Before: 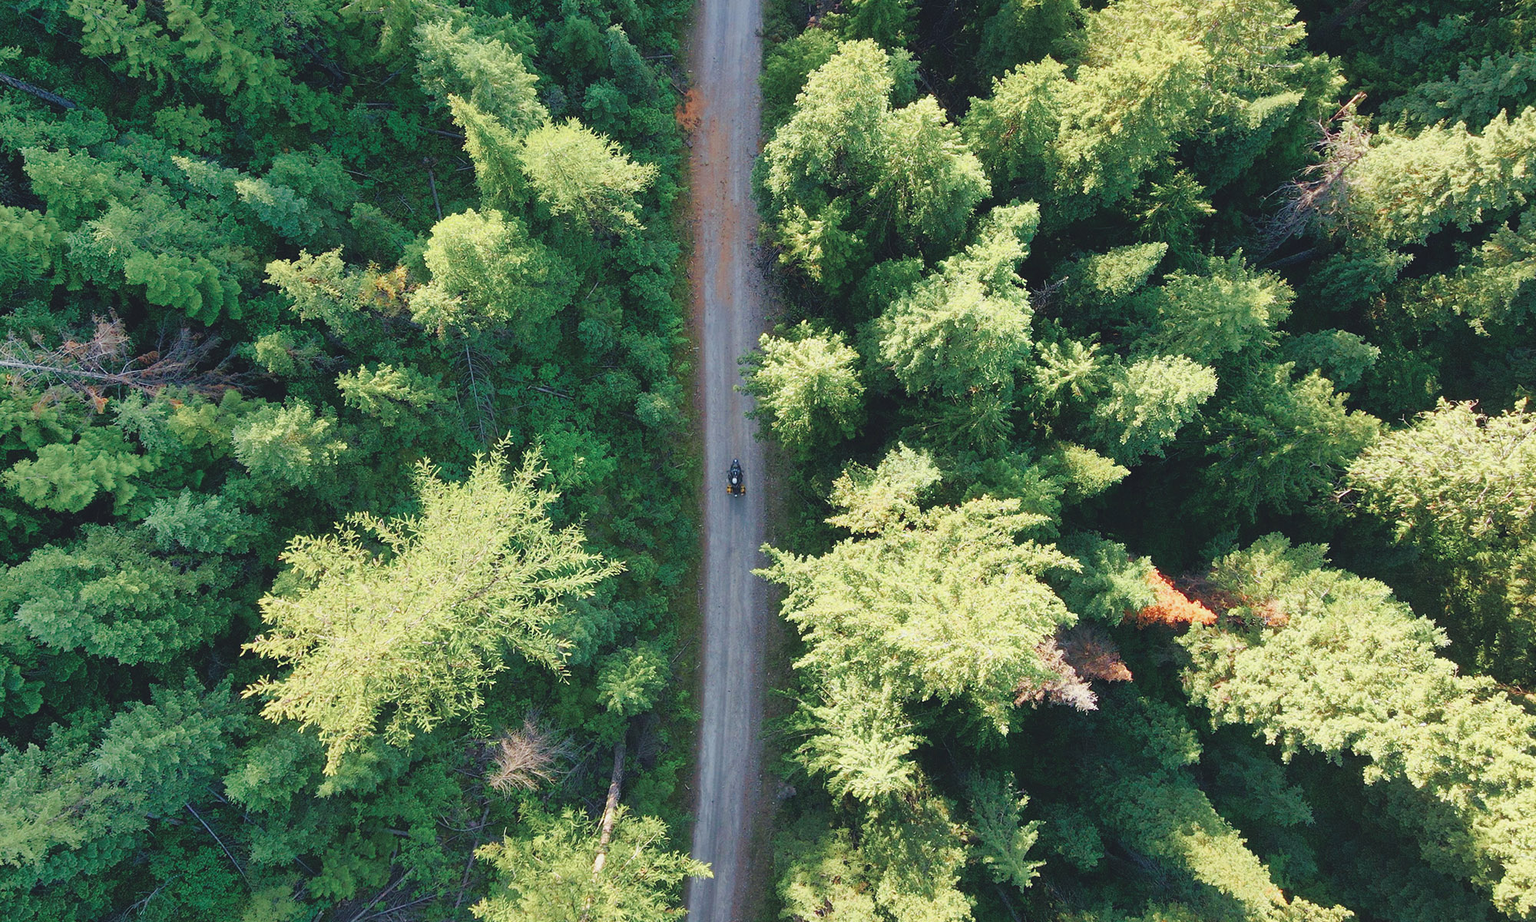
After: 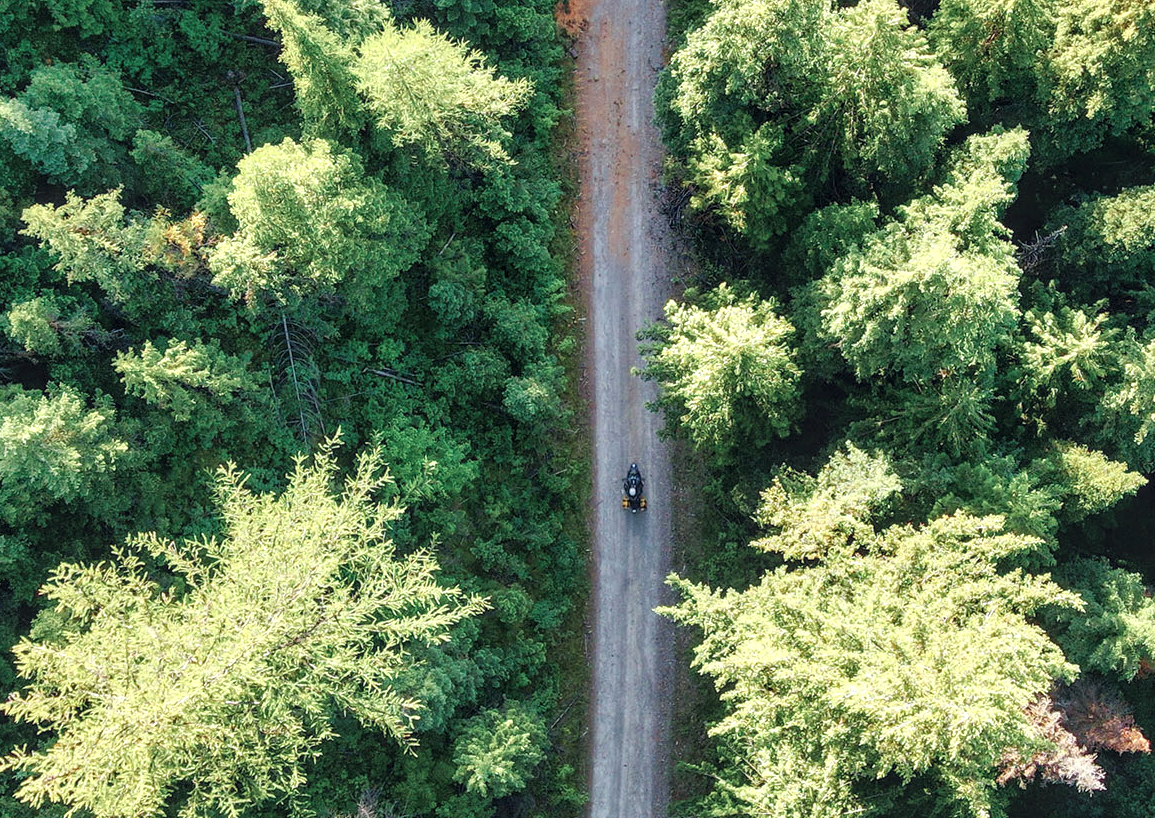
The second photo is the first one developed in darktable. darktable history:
crop: left 16.202%, top 11.208%, right 26.045%, bottom 20.557%
local contrast: detail 160%
